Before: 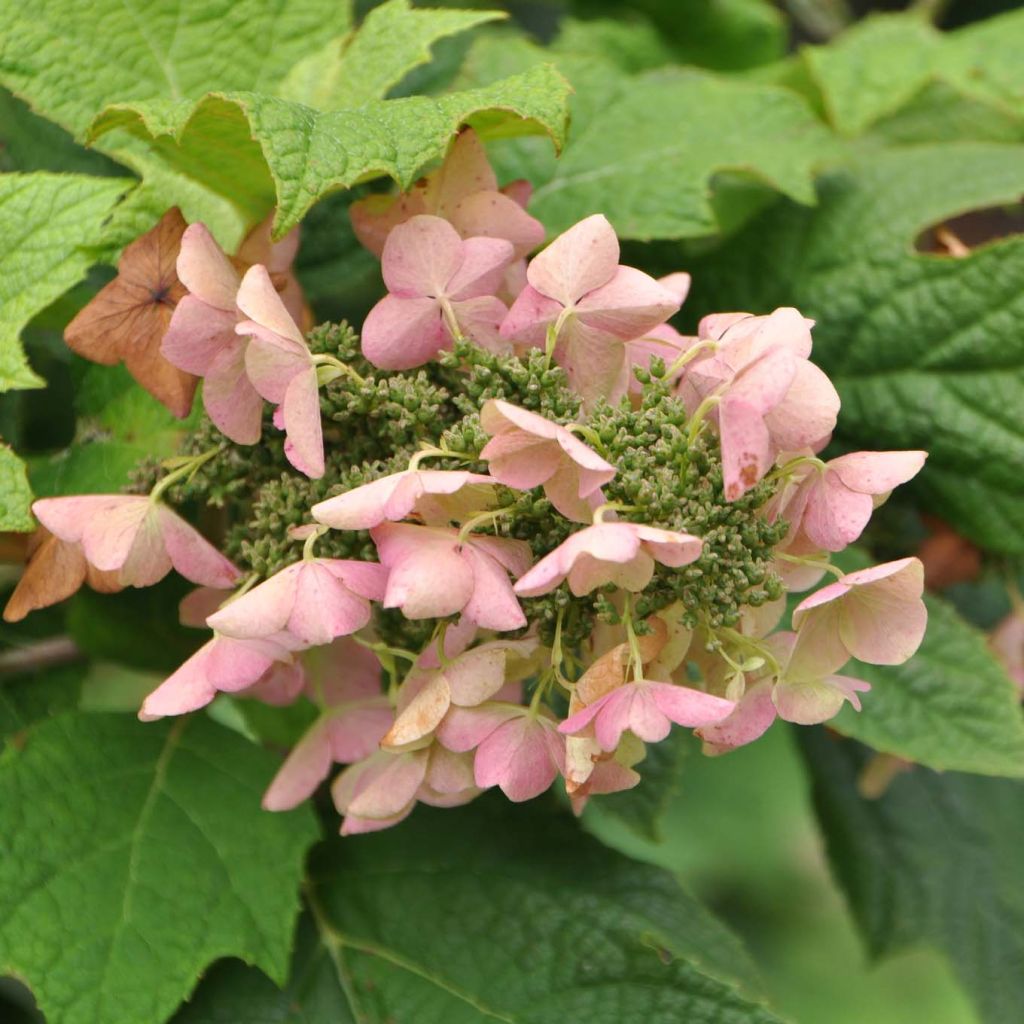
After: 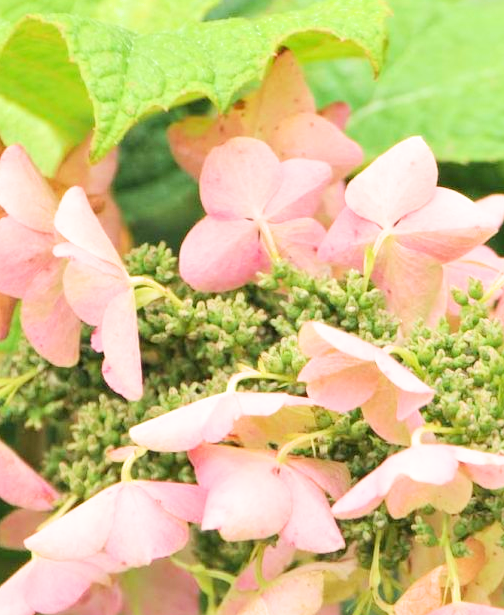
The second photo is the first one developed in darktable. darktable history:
crop: left 17.835%, top 7.675%, right 32.881%, bottom 32.213%
exposure: black level correction 0, exposure 1.741 EV, compensate exposure bias true, compensate highlight preservation false
filmic rgb: black relative exposure -7.65 EV, white relative exposure 4.56 EV, hardness 3.61, color science v6 (2022)
